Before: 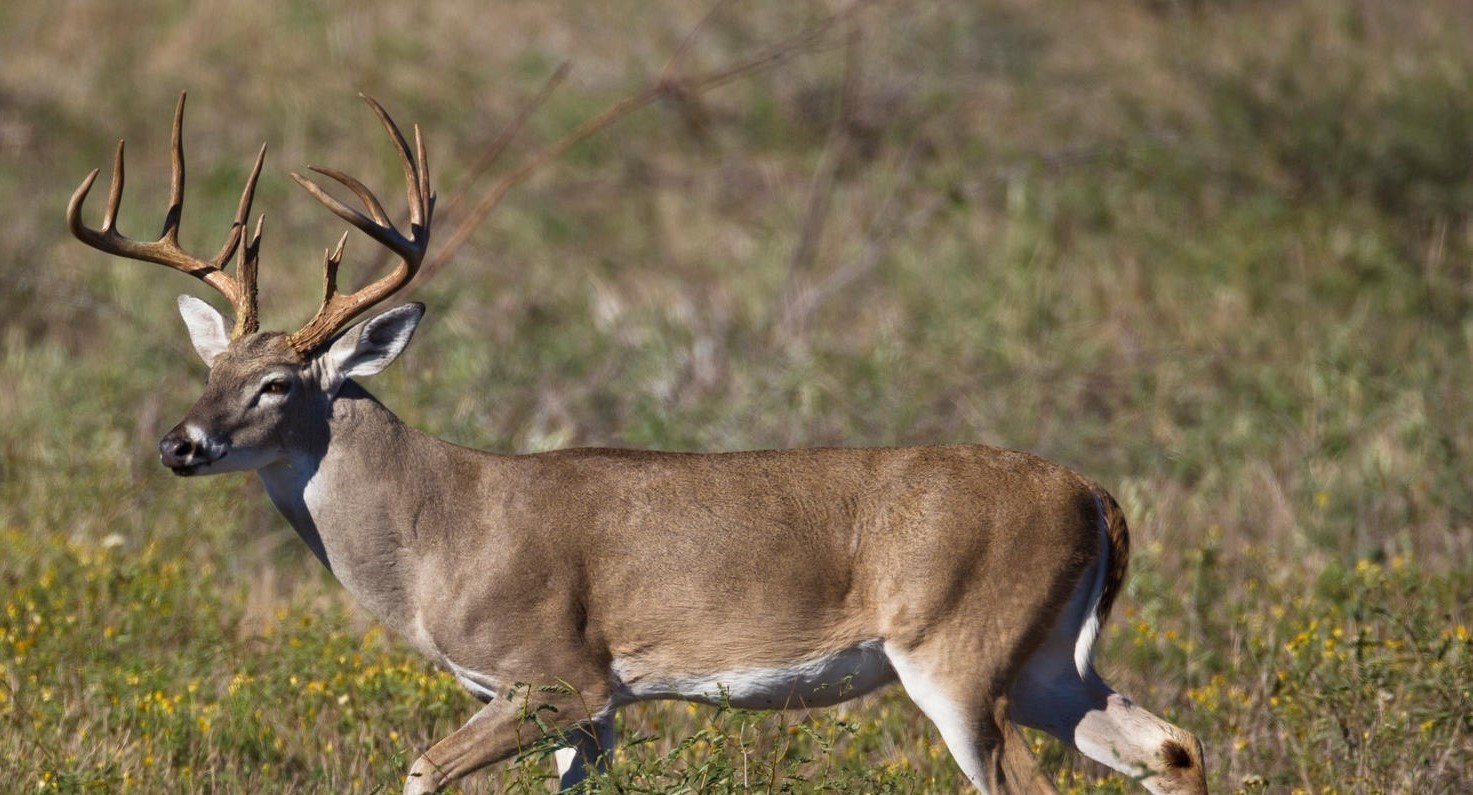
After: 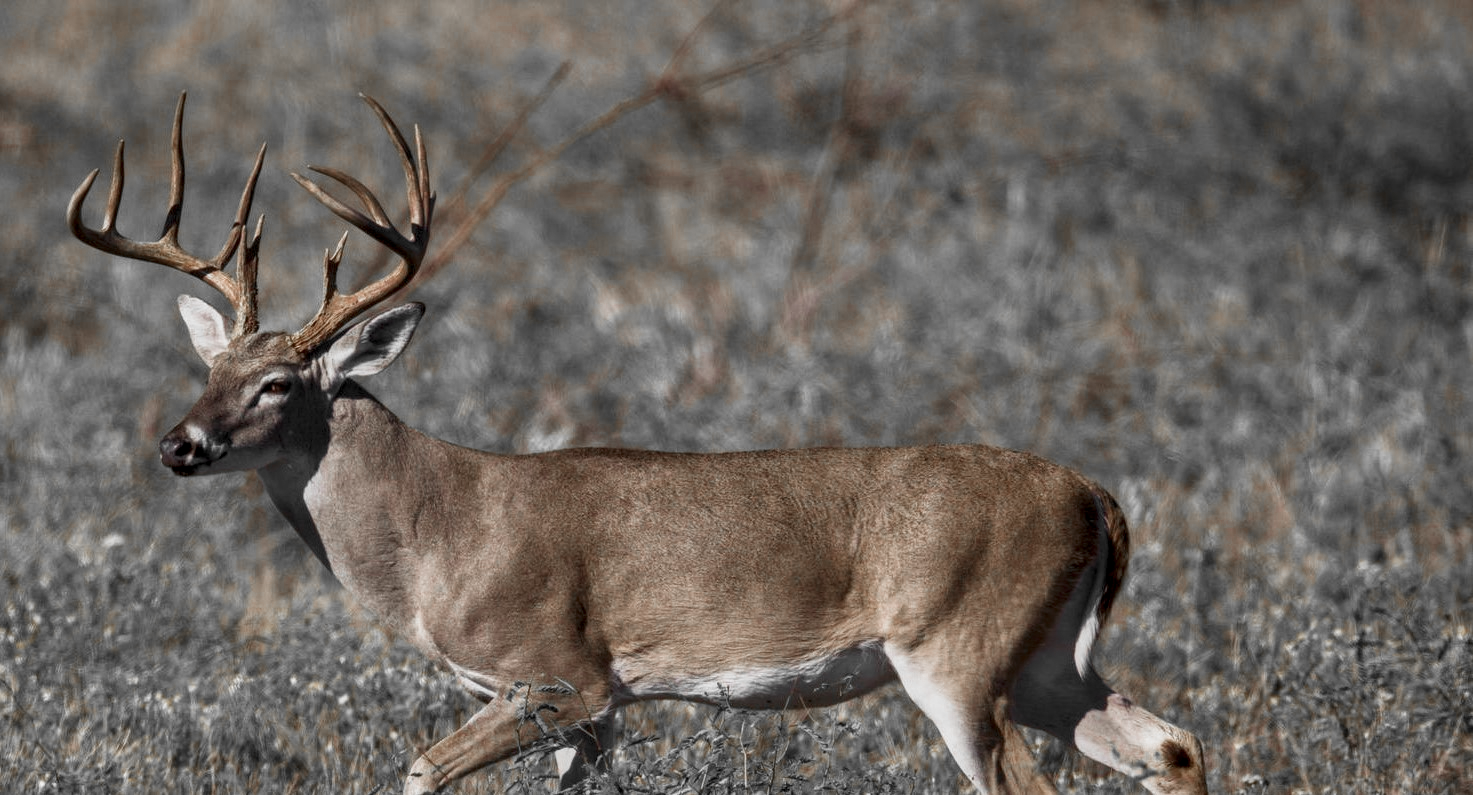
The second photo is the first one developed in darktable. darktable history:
tone curve: curves: ch0 [(0, 0) (0.641, 0.595) (1, 1)], color space Lab, linked channels, preserve colors none
color zones: curves: ch0 [(0, 0.497) (0.096, 0.361) (0.221, 0.538) (0.429, 0.5) (0.571, 0.5) (0.714, 0.5) (0.857, 0.5) (1, 0.497)]; ch1 [(0, 0.5) (0.143, 0.5) (0.257, -0.002) (0.429, 0.04) (0.571, -0.001) (0.714, -0.015) (0.857, 0.024) (1, 0.5)]
sigmoid: contrast 1.22, skew 0.65
local contrast: detail 130%
